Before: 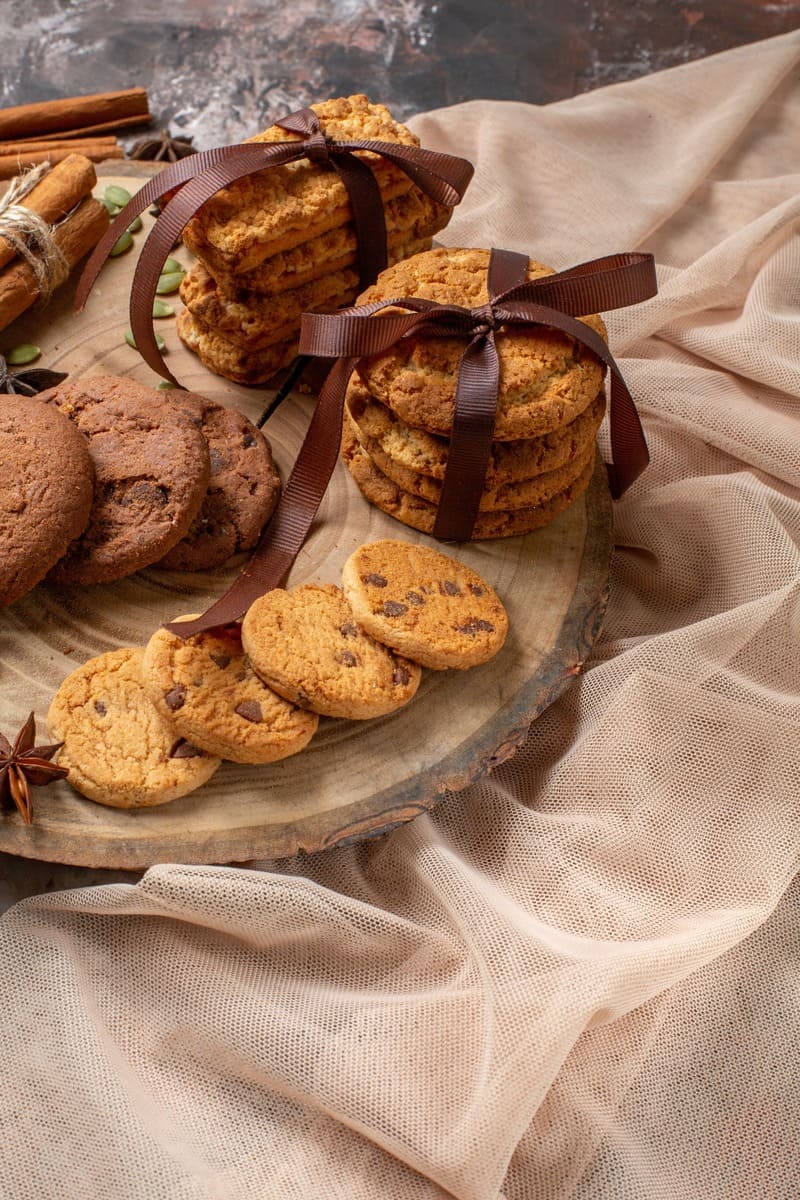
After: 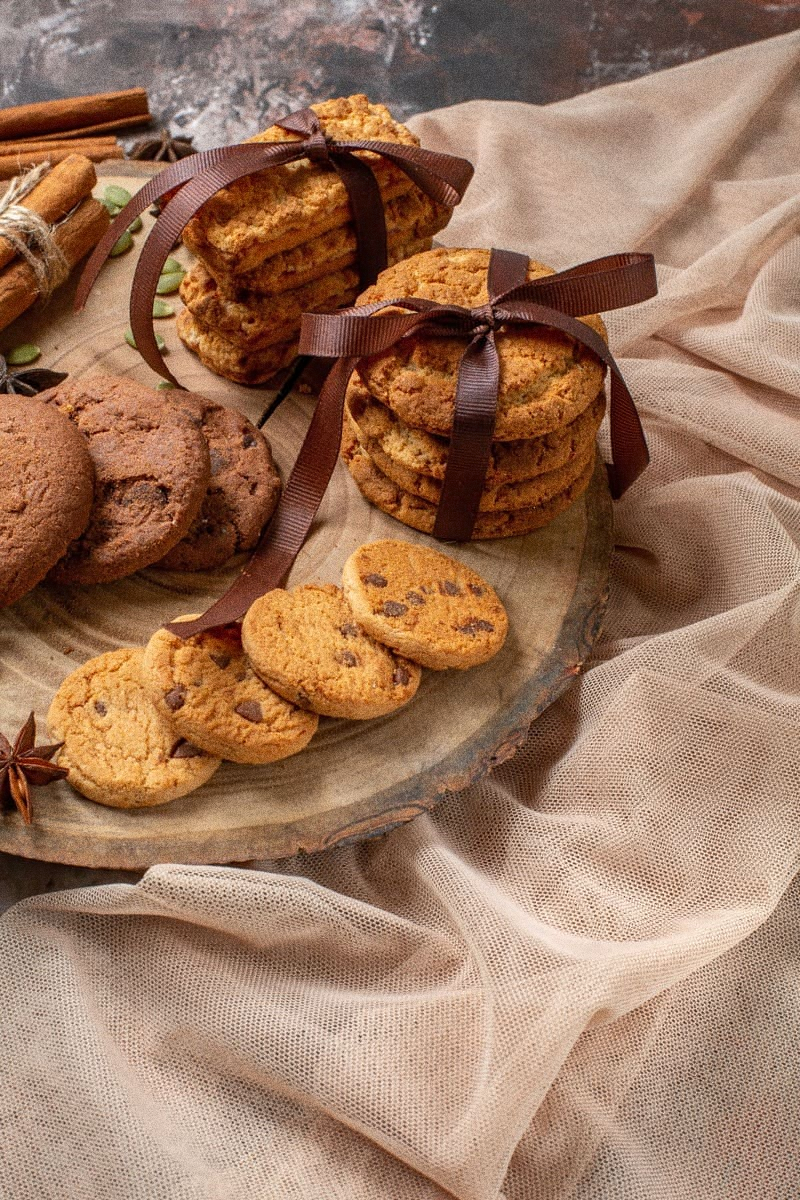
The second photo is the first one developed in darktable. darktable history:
grain: coarseness 0.09 ISO, strength 40%
shadows and highlights: low approximation 0.01, soften with gaussian
